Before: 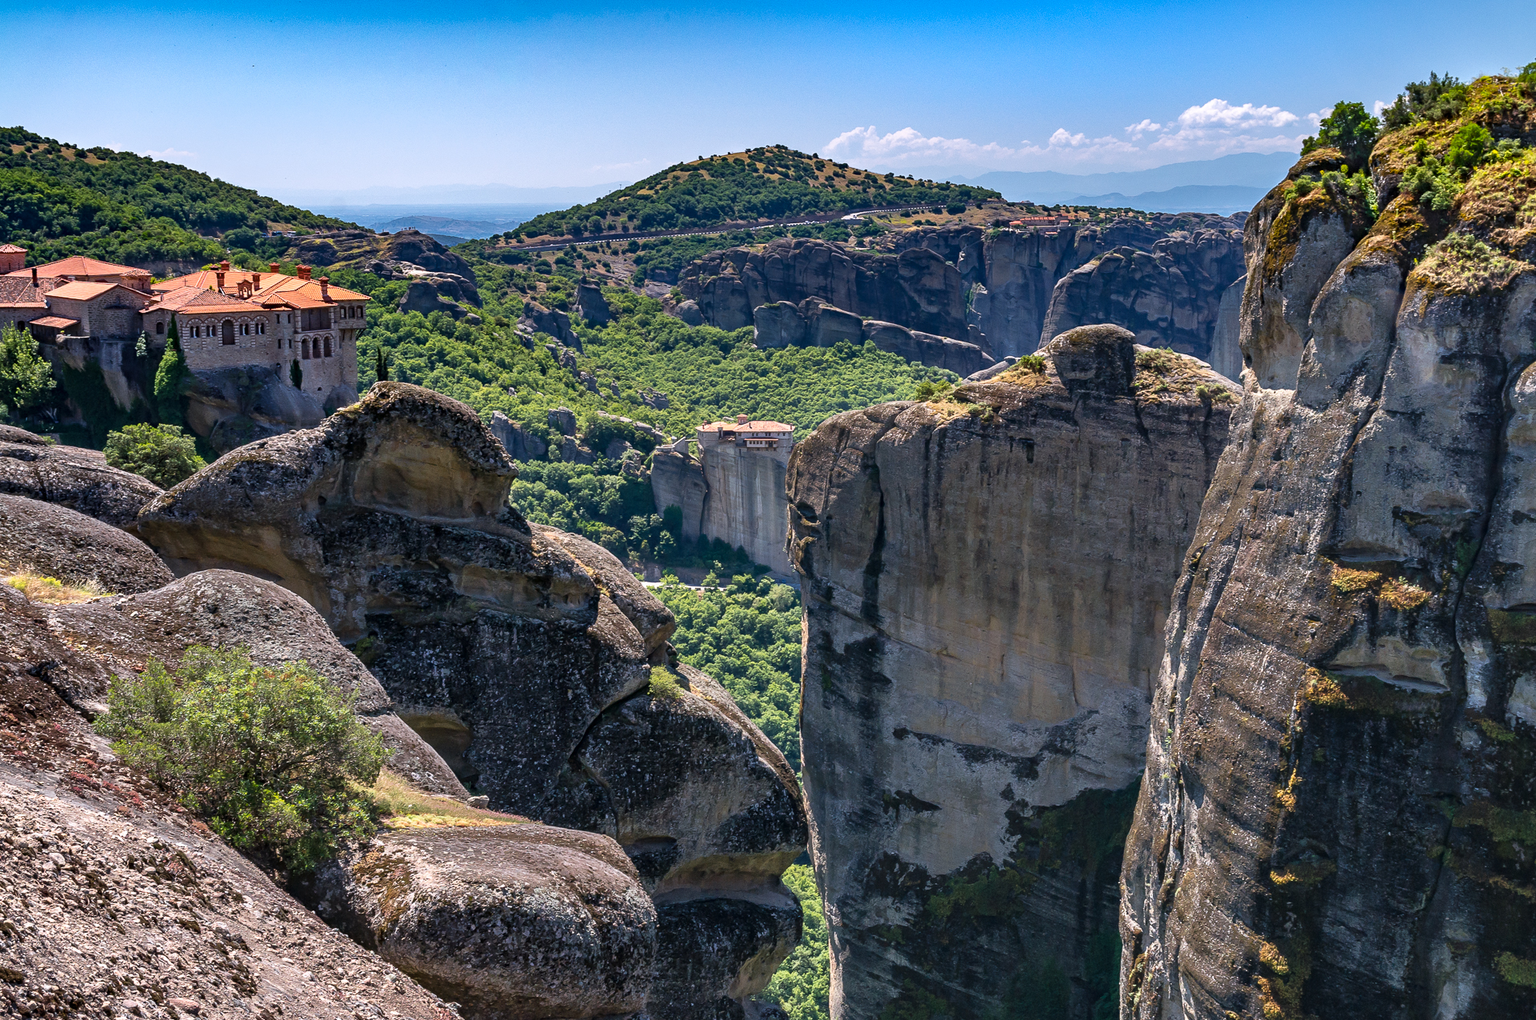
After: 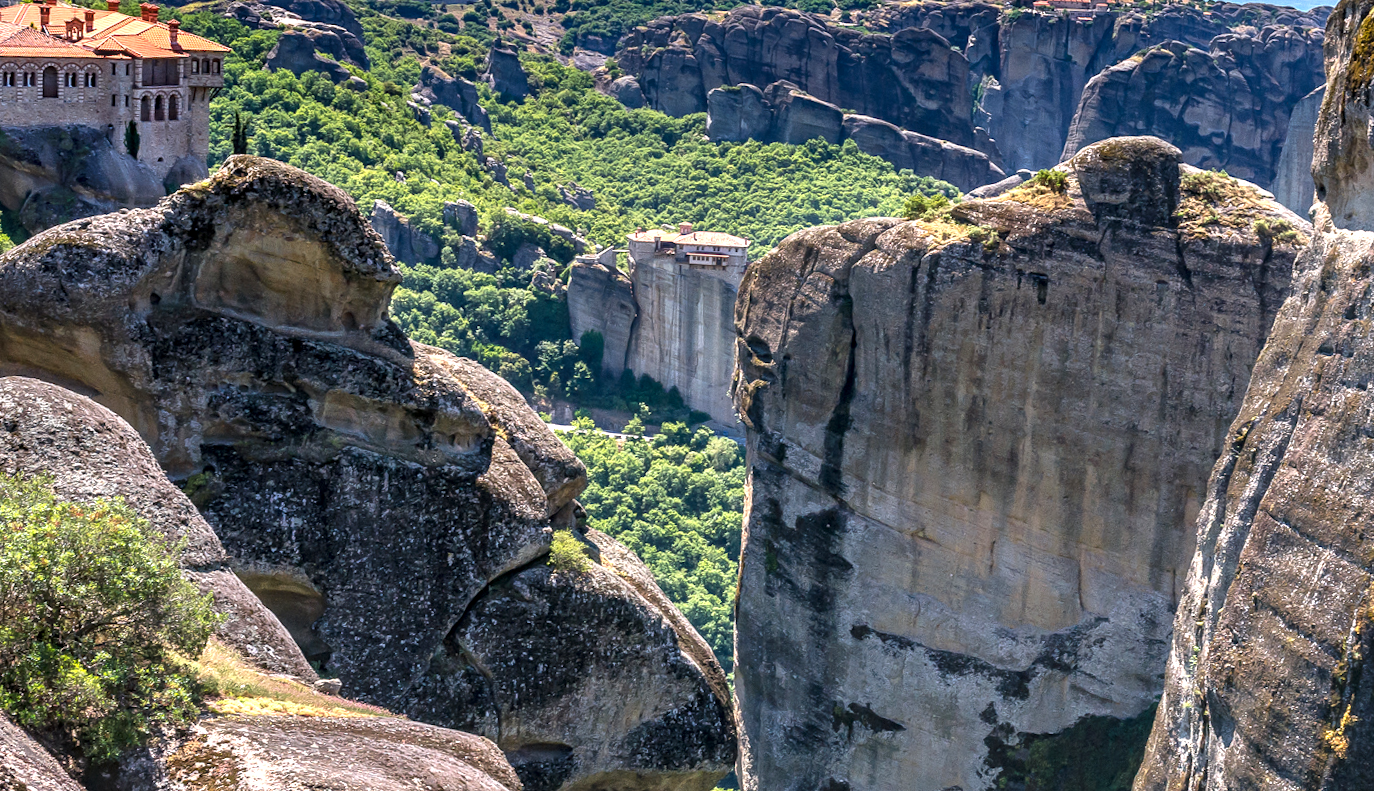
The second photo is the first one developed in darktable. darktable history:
crop and rotate: angle -3.37°, left 9.79%, top 20.73%, right 12.42%, bottom 11.82%
exposure: exposure 0.6 EV, compensate highlight preservation false
local contrast: on, module defaults
